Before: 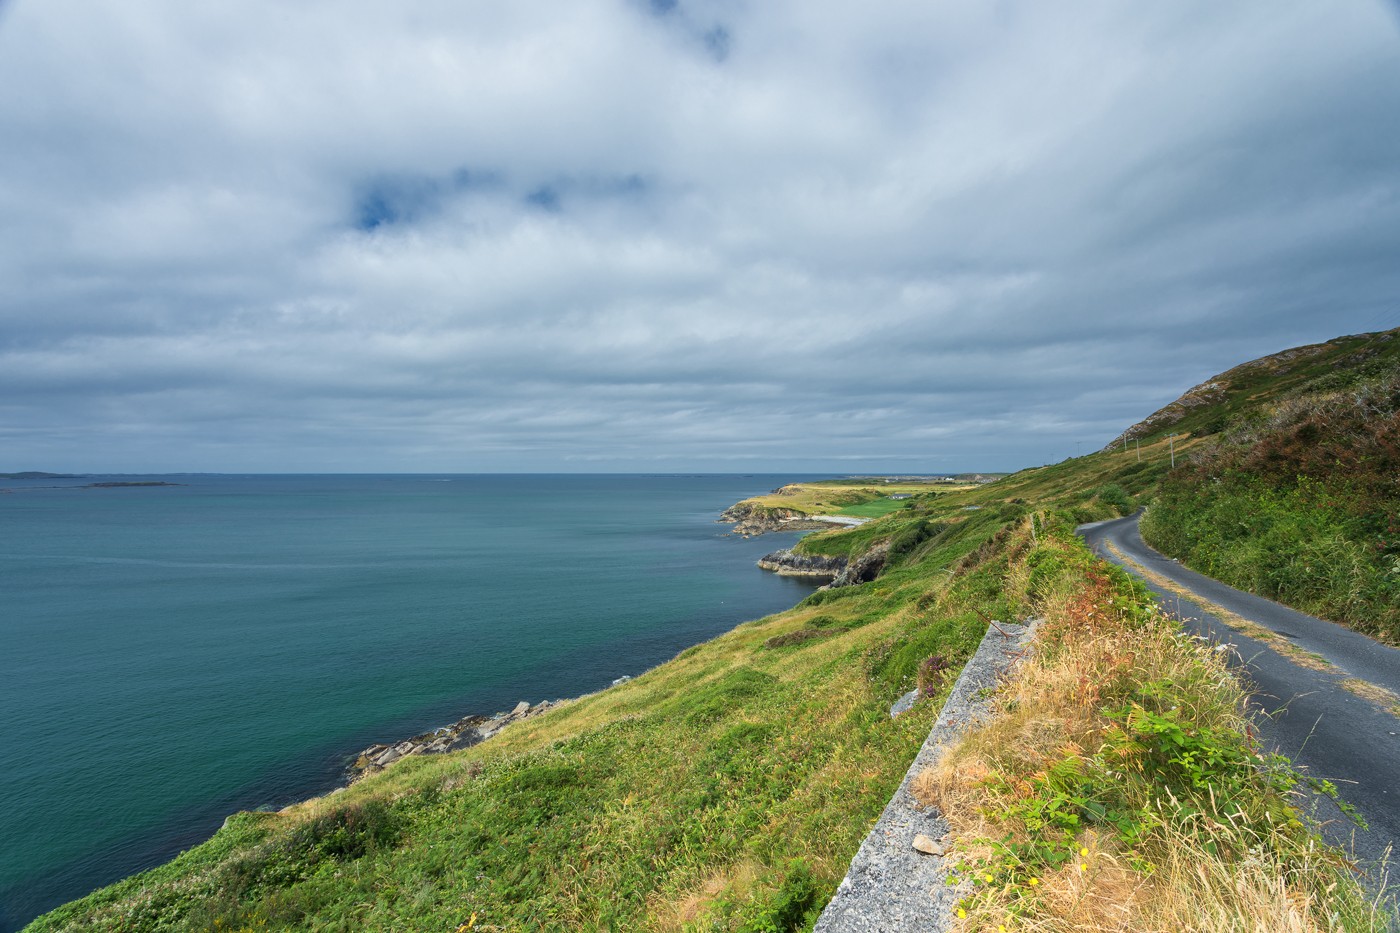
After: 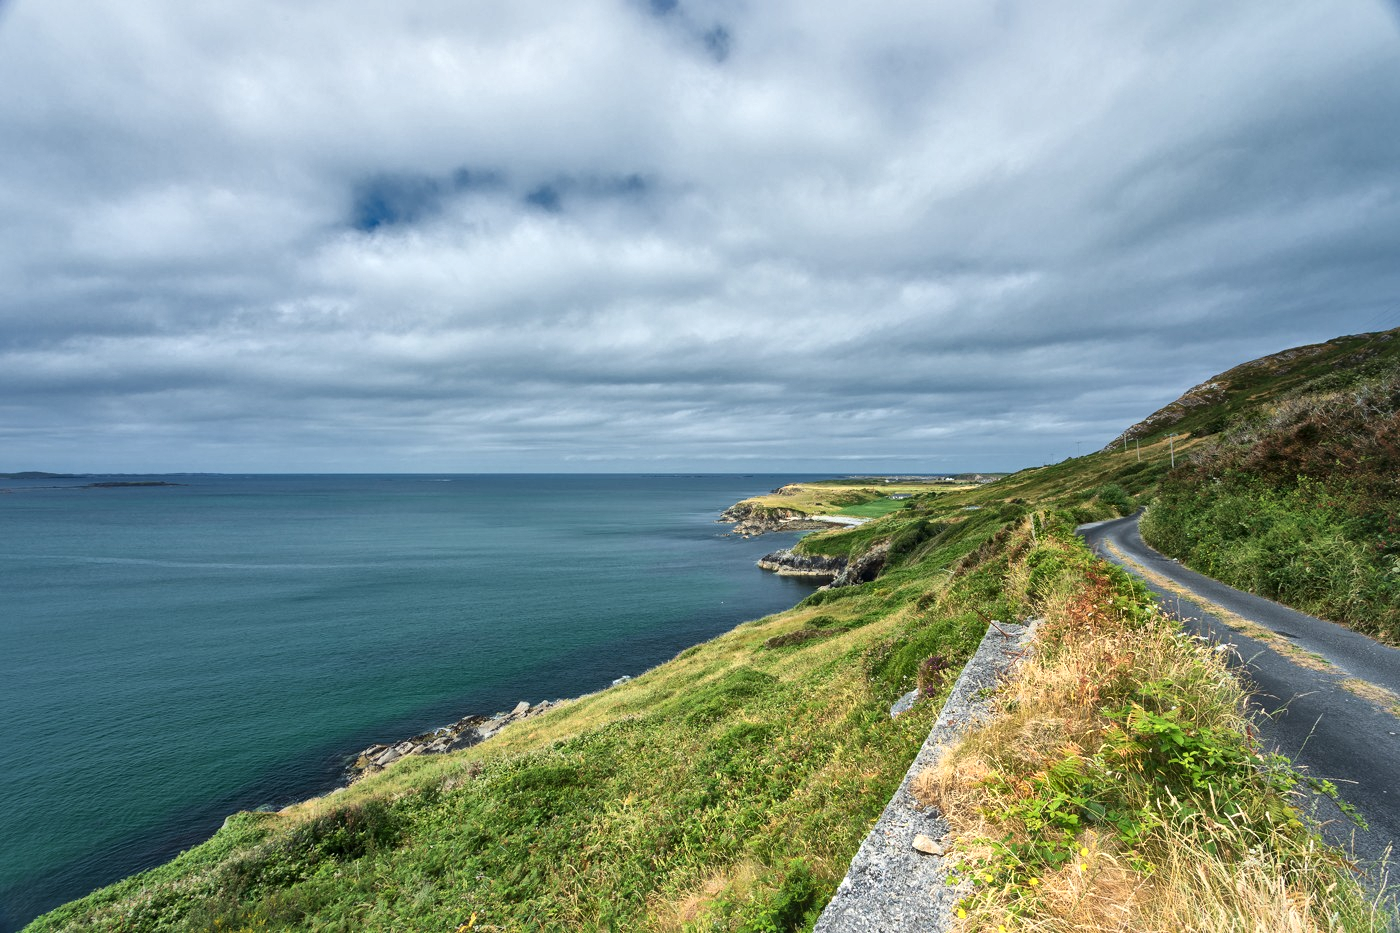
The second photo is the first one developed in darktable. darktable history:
local contrast: mode bilateral grid, contrast 20, coarseness 50, detail 171%, midtone range 0.2
exposure: black level correction -0.005, exposure 0.054 EV, compensate highlight preservation false
